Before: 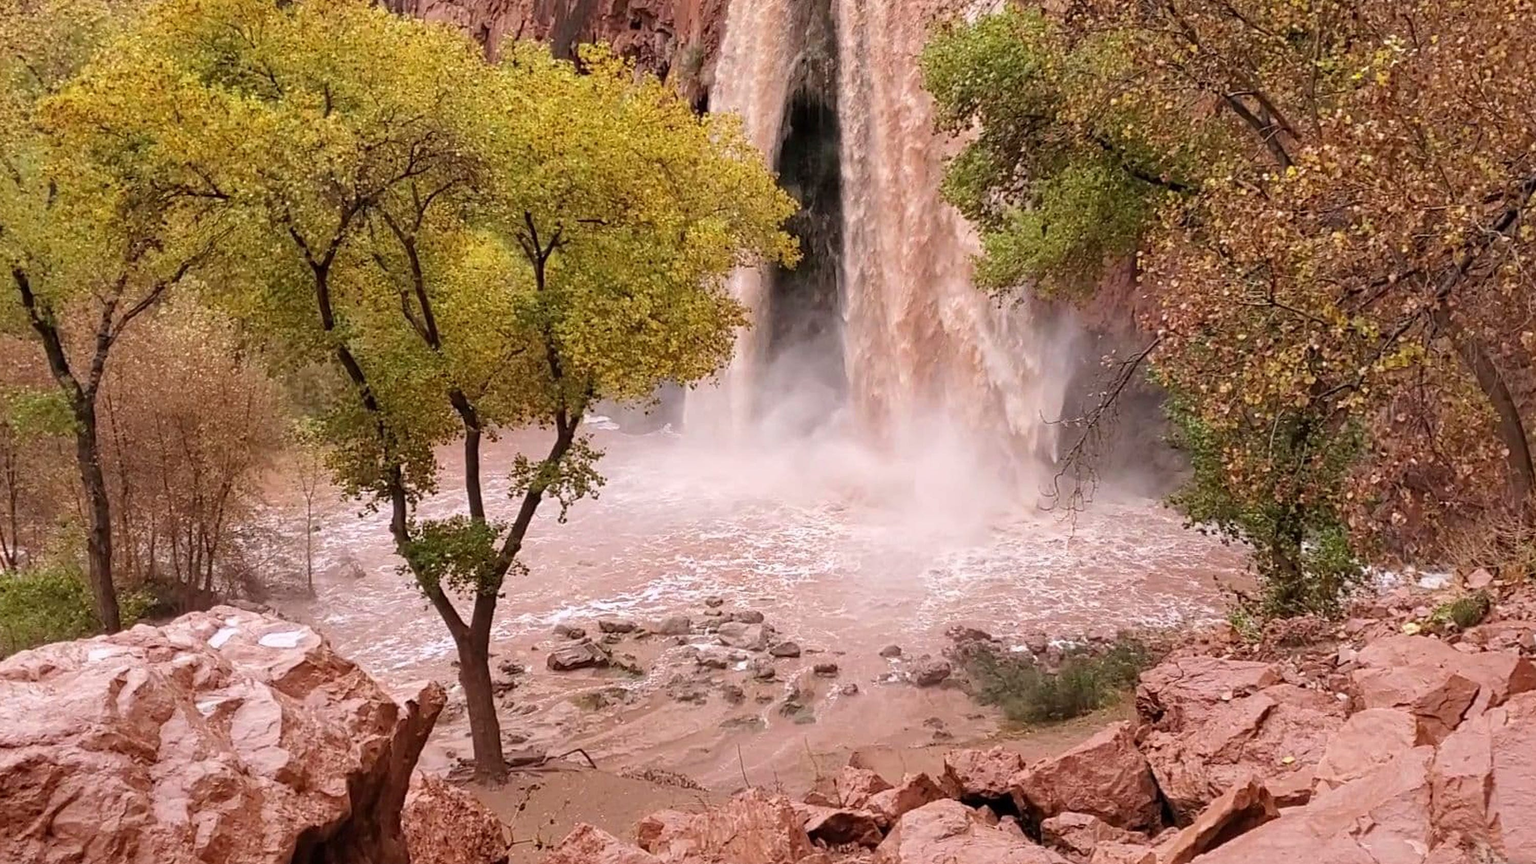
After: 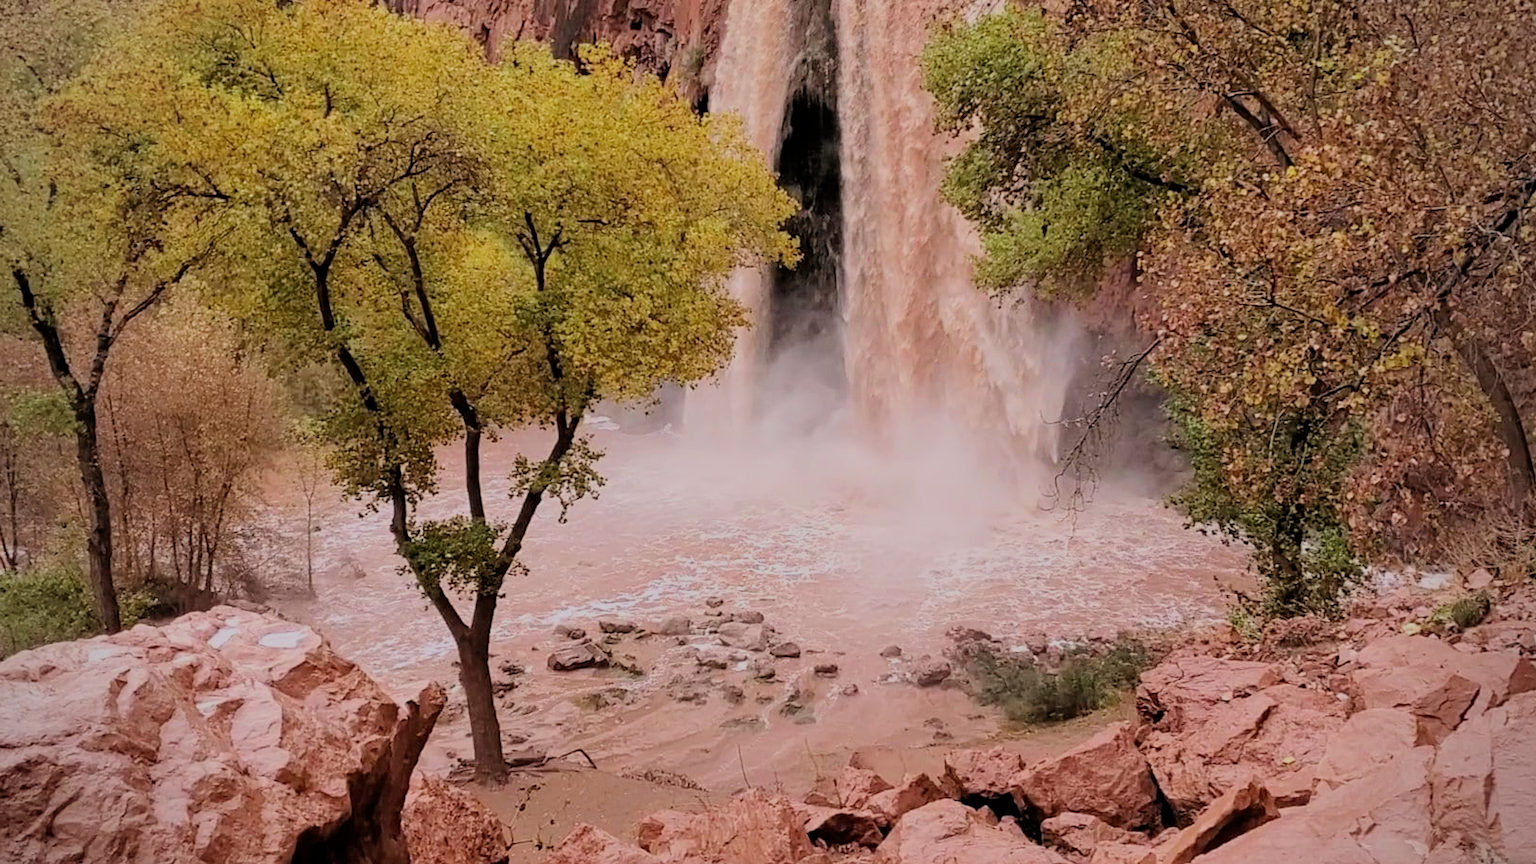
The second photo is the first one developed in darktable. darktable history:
vignetting: fall-off radius 63.6%
filmic rgb: black relative exposure -6.15 EV, white relative exposure 6.96 EV, hardness 2.23, color science v6 (2022)
